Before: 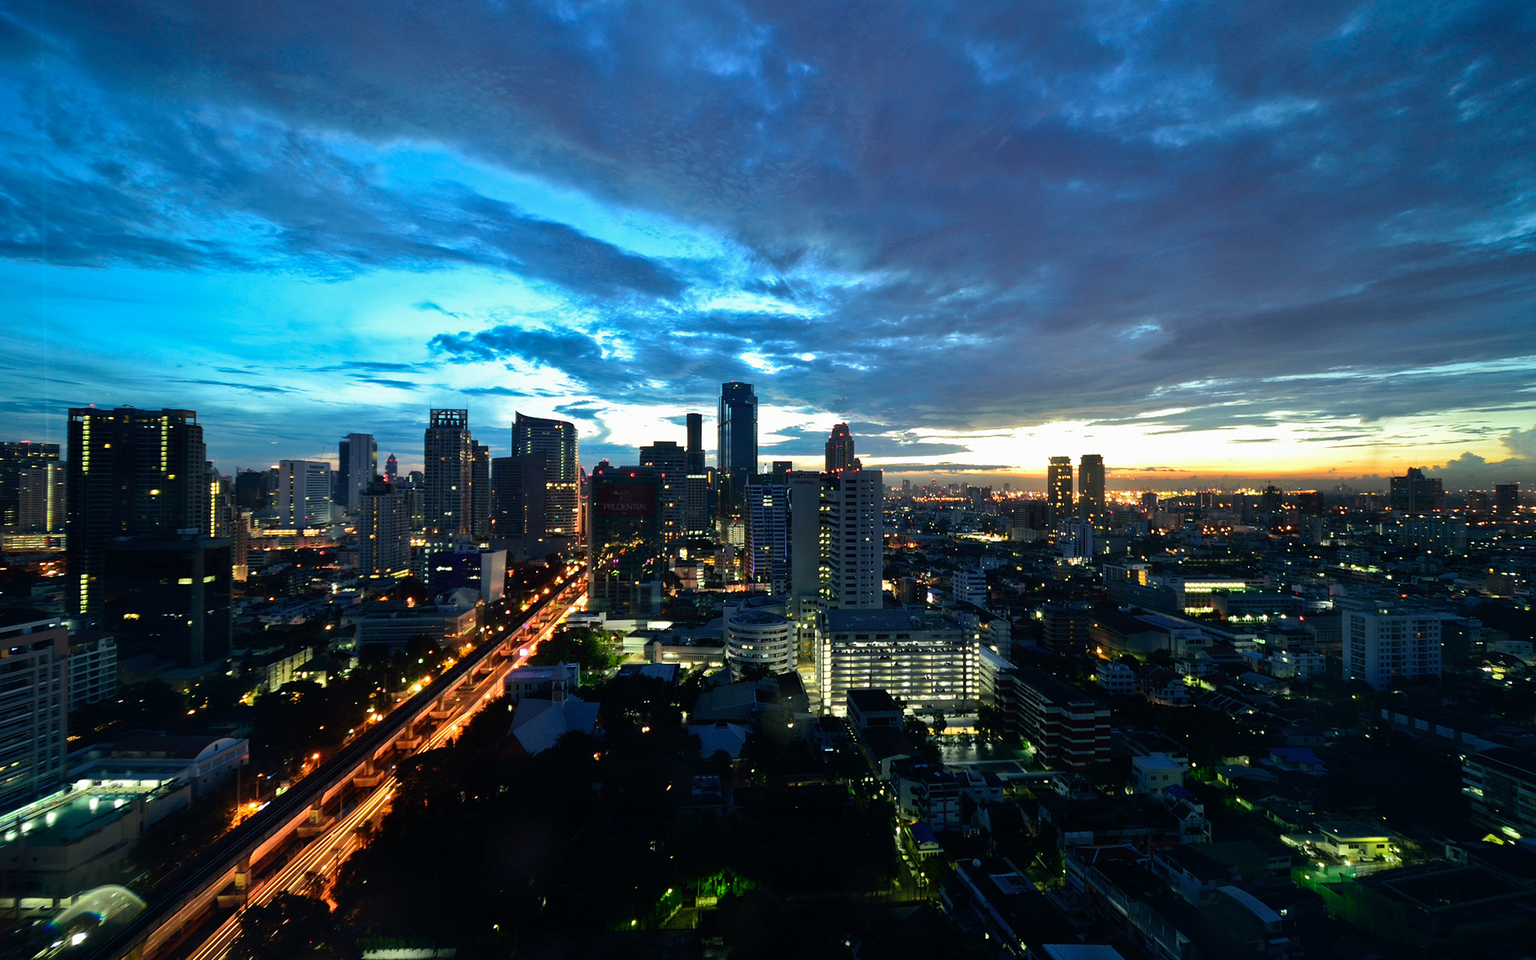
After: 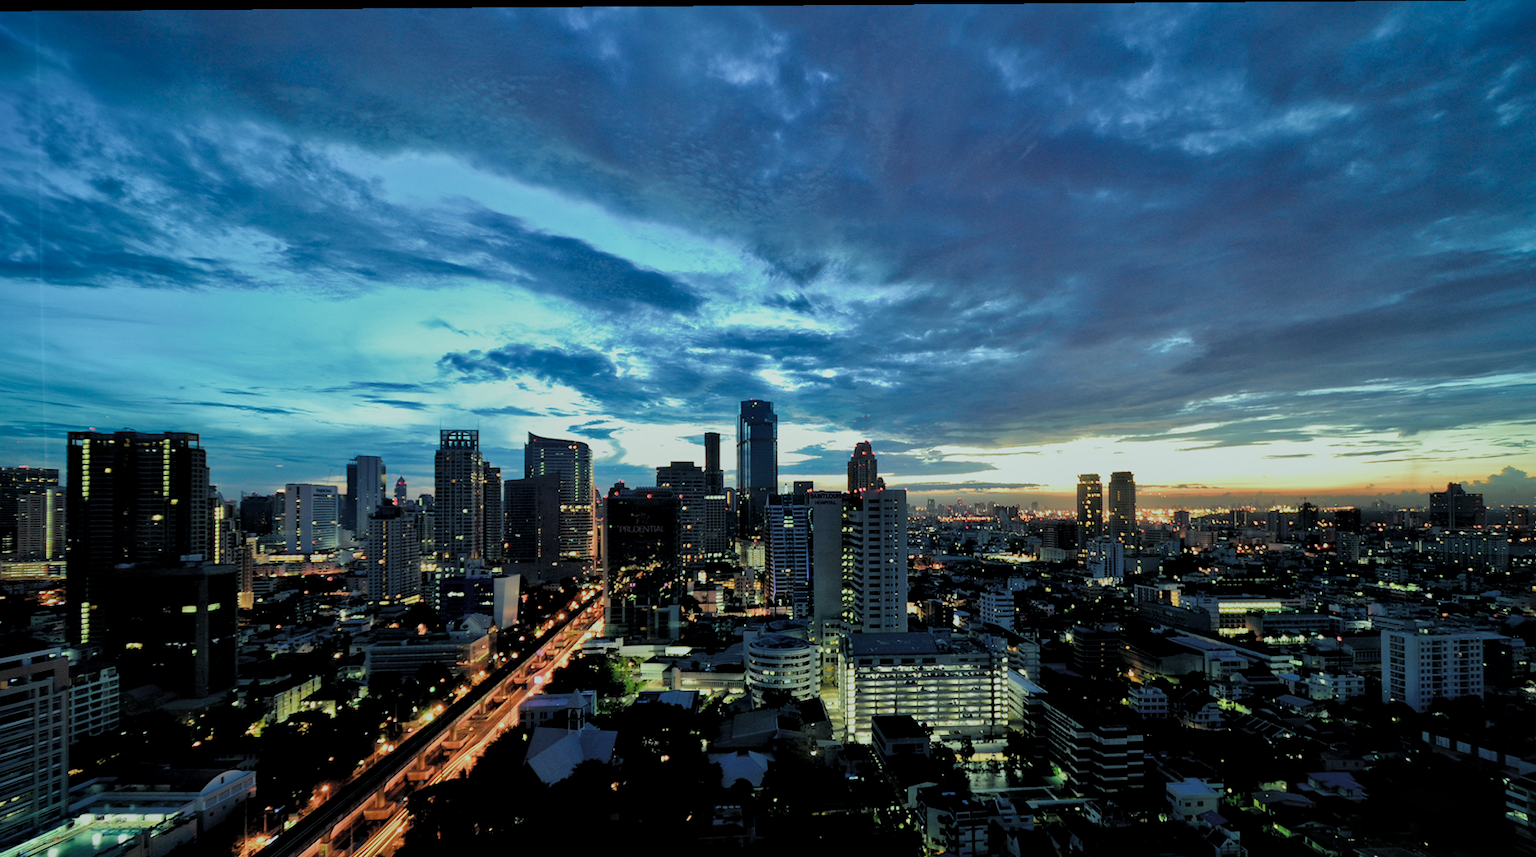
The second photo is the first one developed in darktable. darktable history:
local contrast: mode bilateral grid, contrast 19, coarseness 51, detail 158%, midtone range 0.2
color correction: highlights a* -6.73, highlights b* 0.829
crop and rotate: angle 0.428°, left 0.412%, right 2.914%, bottom 14.267%
filmic rgb: black relative exposure -6.59 EV, white relative exposure 4.7 EV, hardness 3.12, contrast 0.804, color science v4 (2020), iterations of high-quality reconstruction 10
